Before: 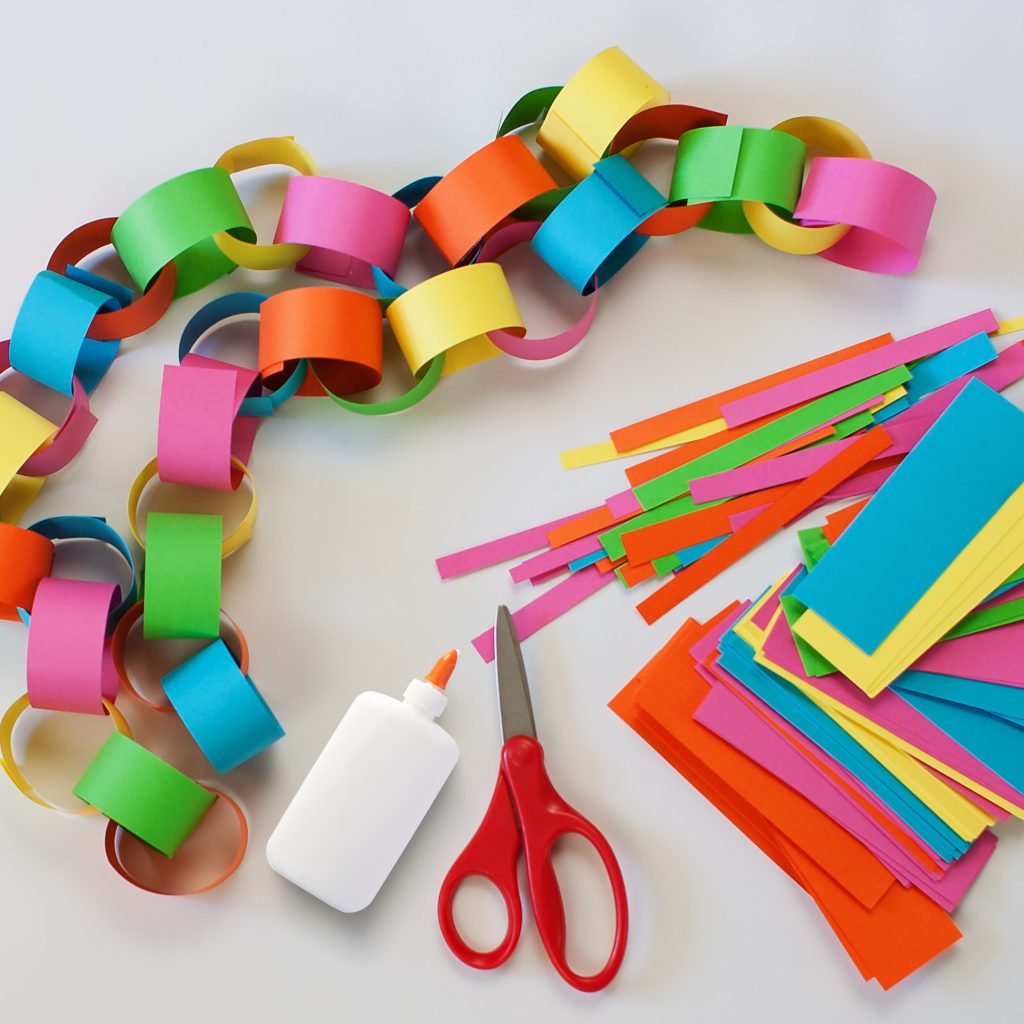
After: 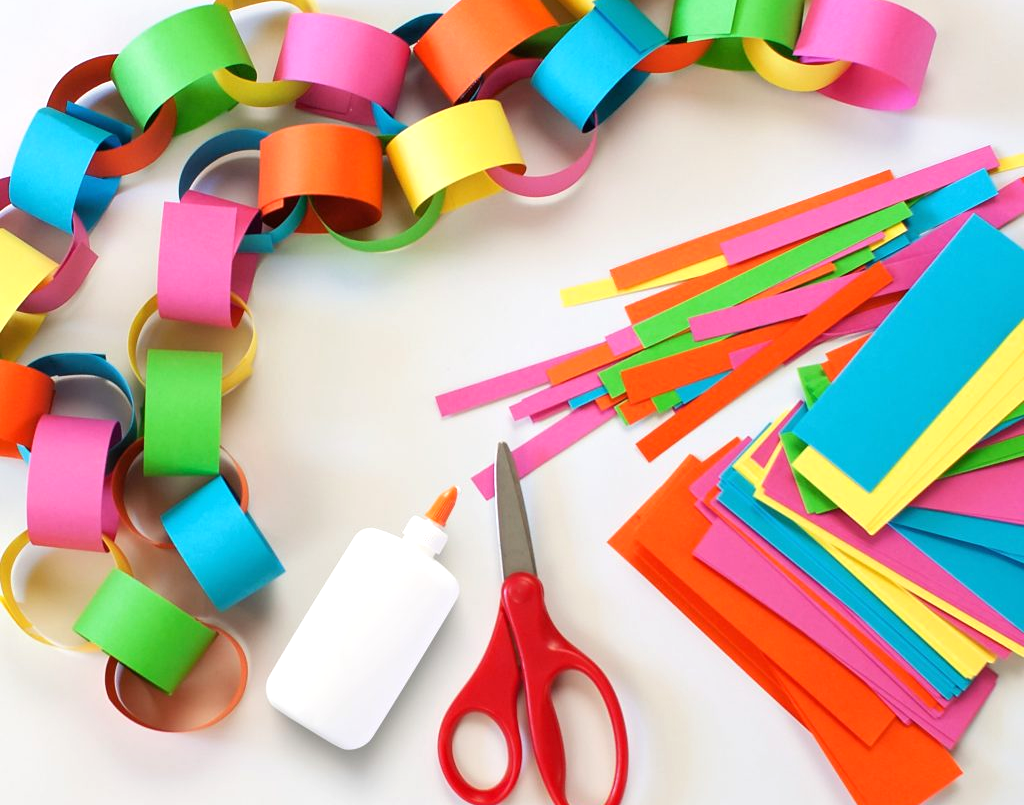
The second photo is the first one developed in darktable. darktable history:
crop and rotate: top 15.928%, bottom 5.453%
tone equalizer: -8 EV -0.407 EV, -7 EV -0.391 EV, -6 EV -0.348 EV, -5 EV -0.204 EV, -3 EV 0.252 EV, -2 EV 0.325 EV, -1 EV 0.409 EV, +0 EV 0.4 EV
